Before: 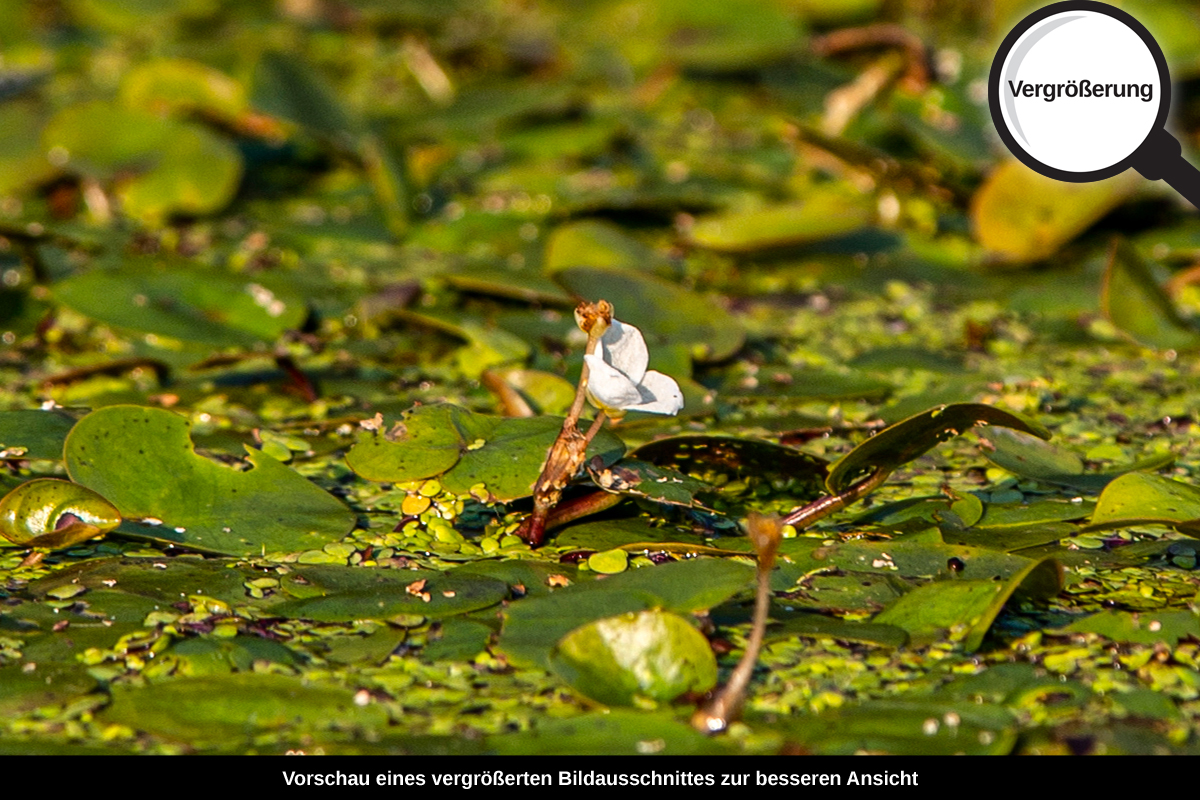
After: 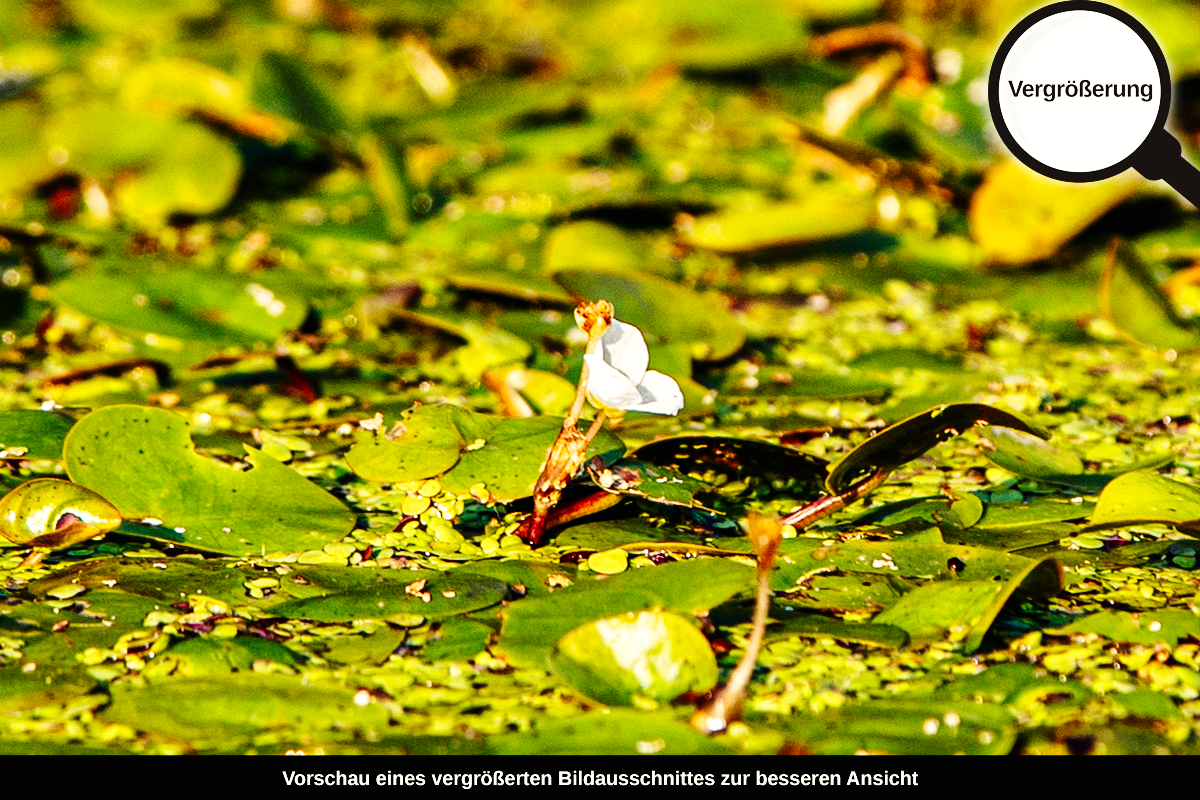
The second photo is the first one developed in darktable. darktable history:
white balance: red 1.029, blue 0.92
base curve: curves: ch0 [(0, 0) (0, 0) (0.002, 0.001) (0.008, 0.003) (0.019, 0.011) (0.037, 0.037) (0.064, 0.11) (0.102, 0.232) (0.152, 0.379) (0.216, 0.524) (0.296, 0.665) (0.394, 0.789) (0.512, 0.881) (0.651, 0.945) (0.813, 0.986) (1, 1)], preserve colors none
